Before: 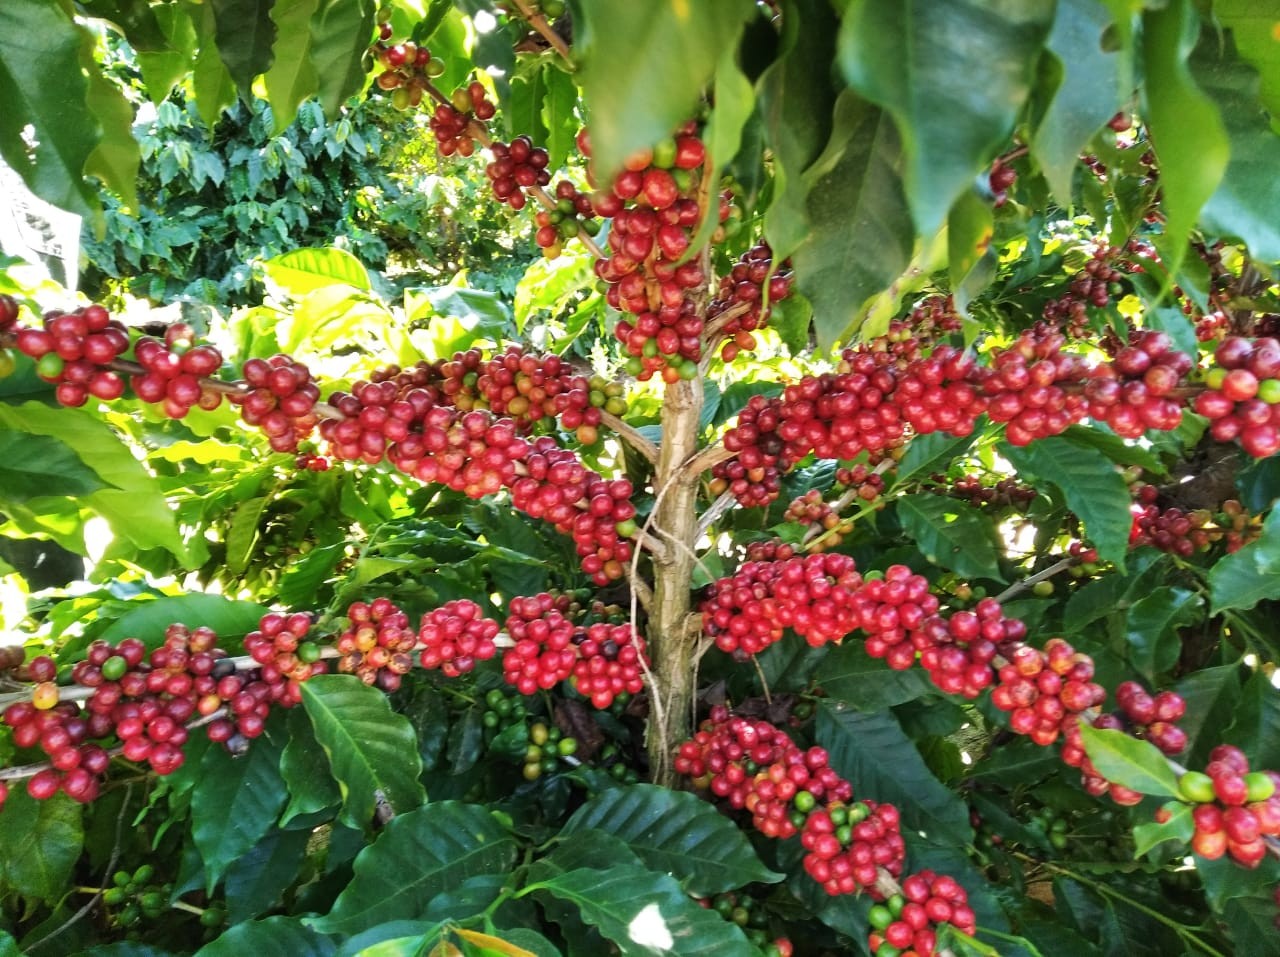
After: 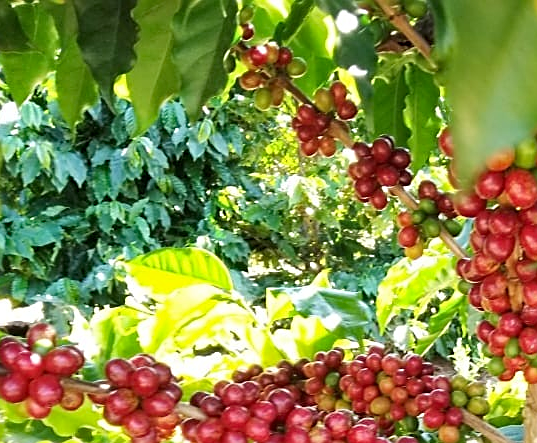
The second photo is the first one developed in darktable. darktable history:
haze removal: compatibility mode true, adaptive false
crop and rotate: left 10.817%, top 0.062%, right 47.194%, bottom 53.626%
sharpen: on, module defaults
